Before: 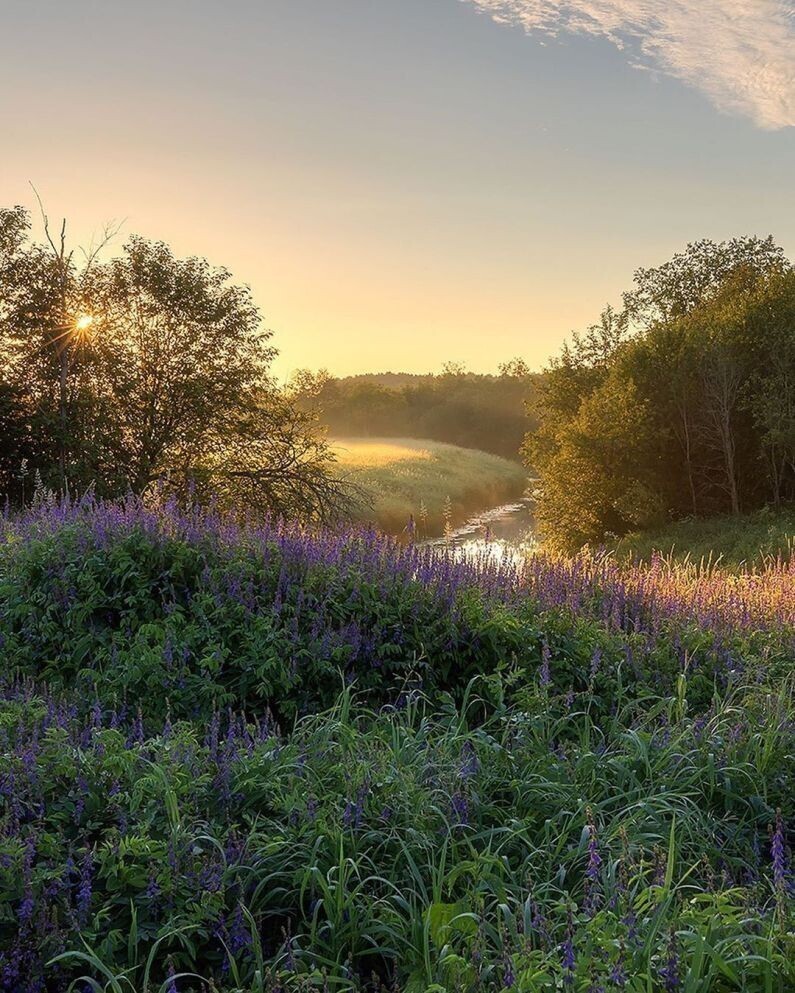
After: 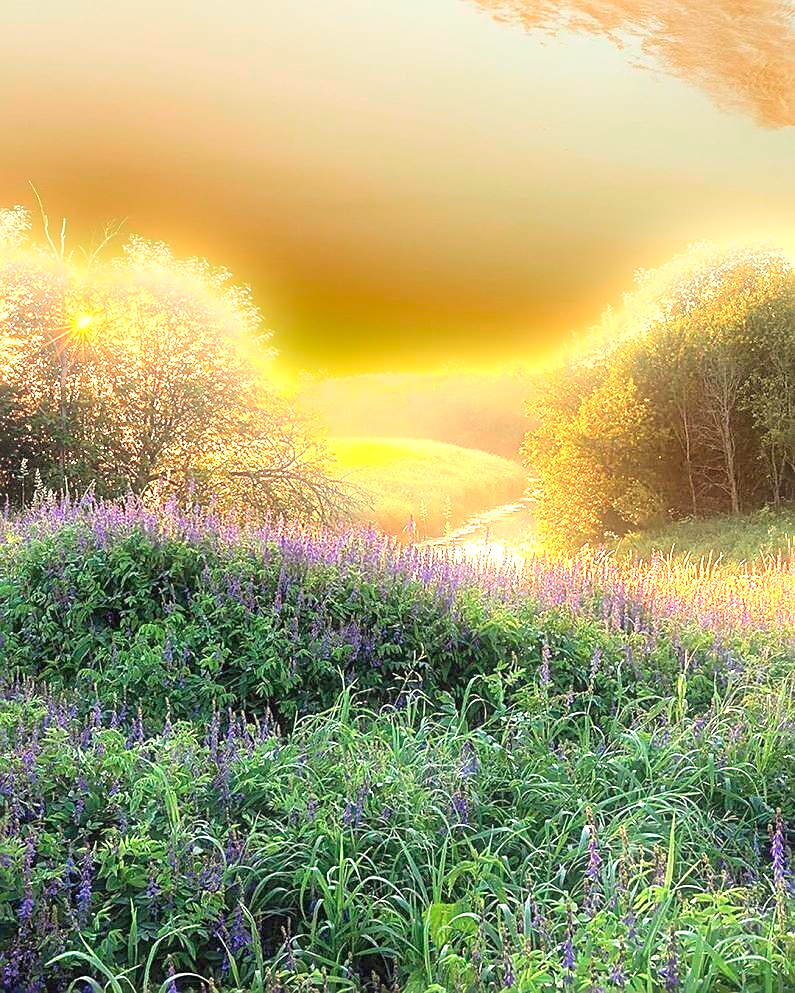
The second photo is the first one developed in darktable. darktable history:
exposure: black level correction 0, exposure 2.088 EV, compensate exposure bias true, compensate highlight preservation false
sharpen: on, module defaults
vibrance: on, module defaults
bloom: size 9%, threshold 100%, strength 7%
color calibration: illuminant F (fluorescent), F source F9 (Cool White Deluxe 4150 K) – high CRI, x 0.374, y 0.373, temperature 4158.34 K
white balance: red 1.138, green 0.996, blue 0.812
